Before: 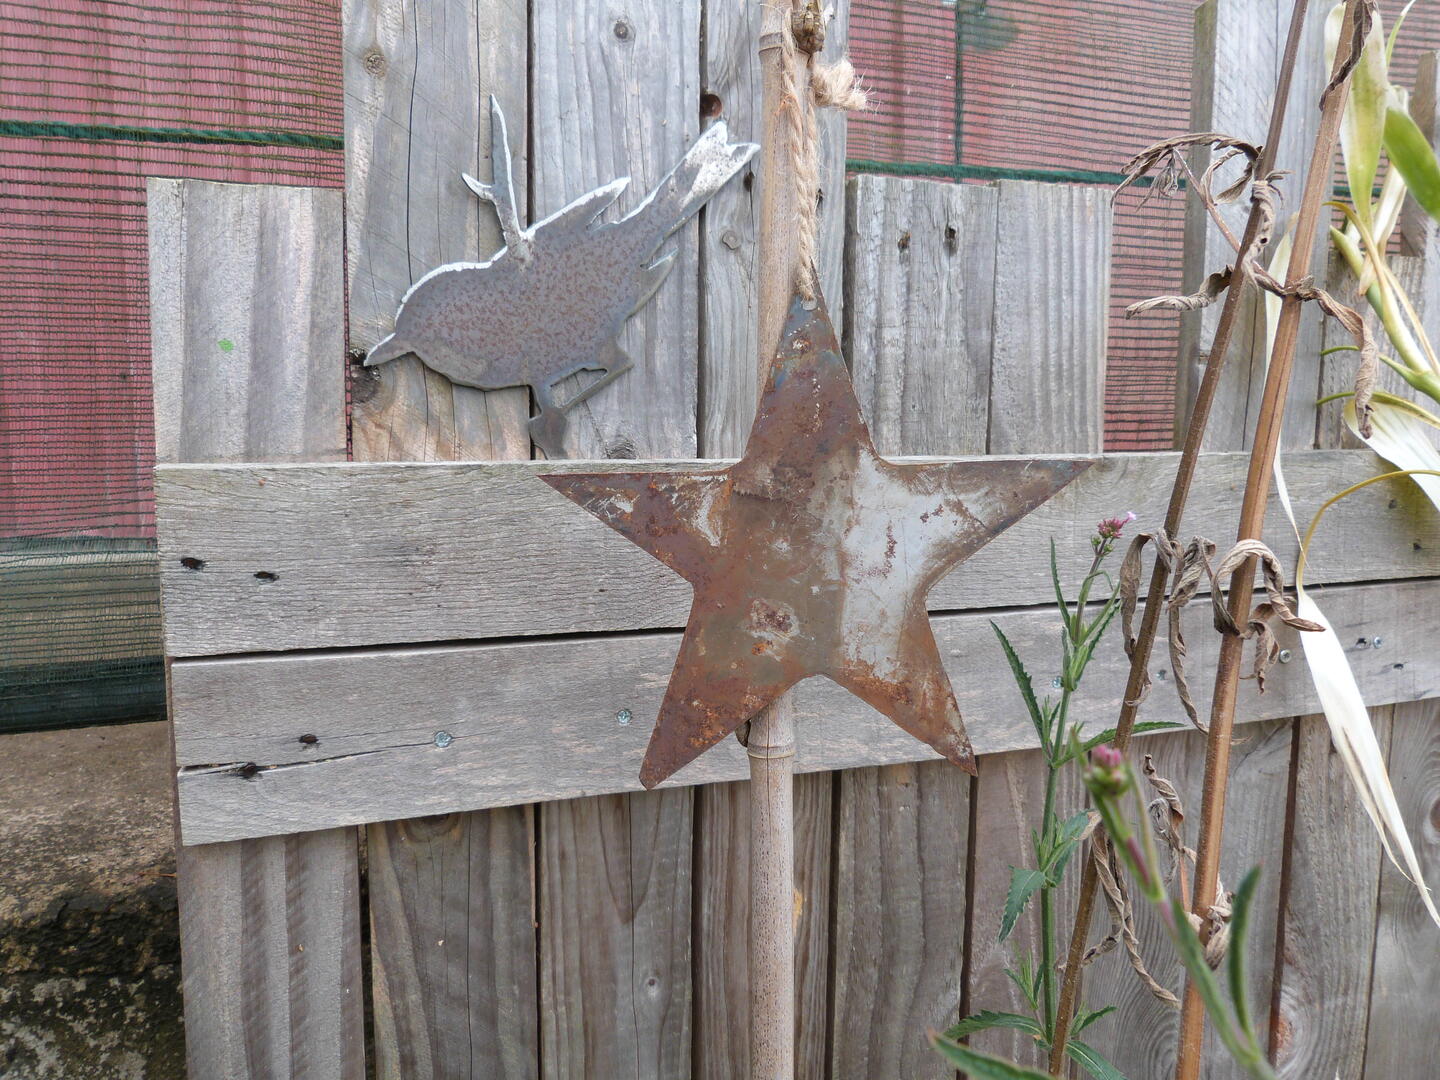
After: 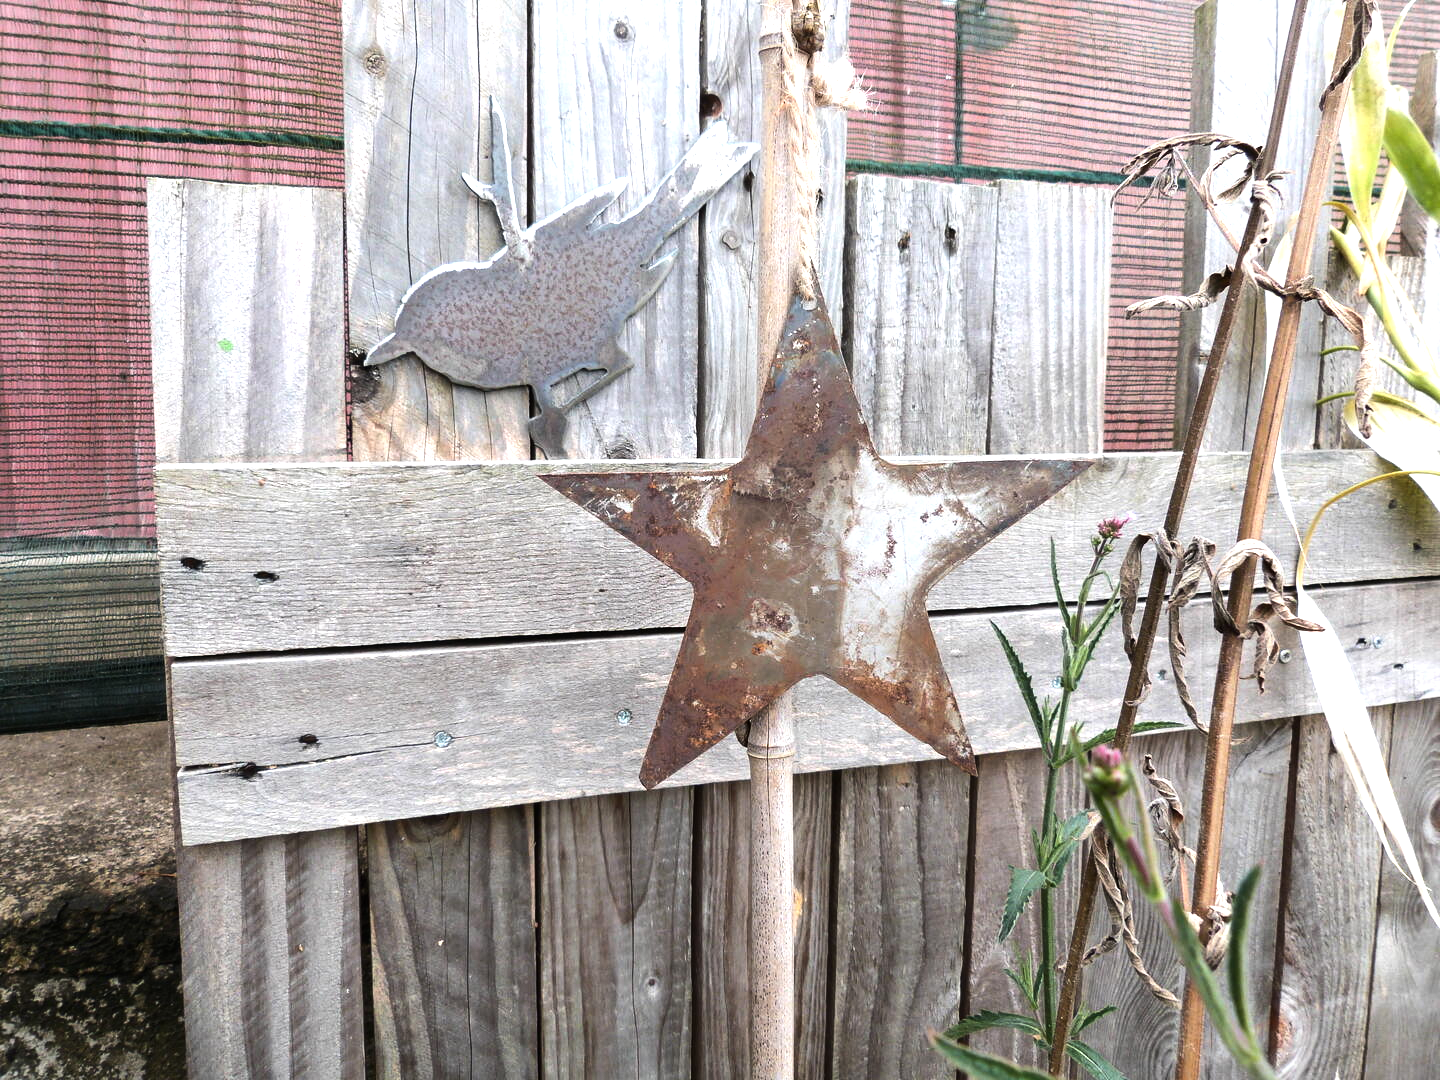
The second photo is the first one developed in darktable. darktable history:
tone equalizer: -8 EV -1.07 EV, -7 EV -1.02 EV, -6 EV -0.871 EV, -5 EV -0.616 EV, -3 EV 0.598 EV, -2 EV 0.895 EV, -1 EV 0.99 EV, +0 EV 1.07 EV, edges refinement/feathering 500, mask exposure compensation -1.57 EV, preserve details no
